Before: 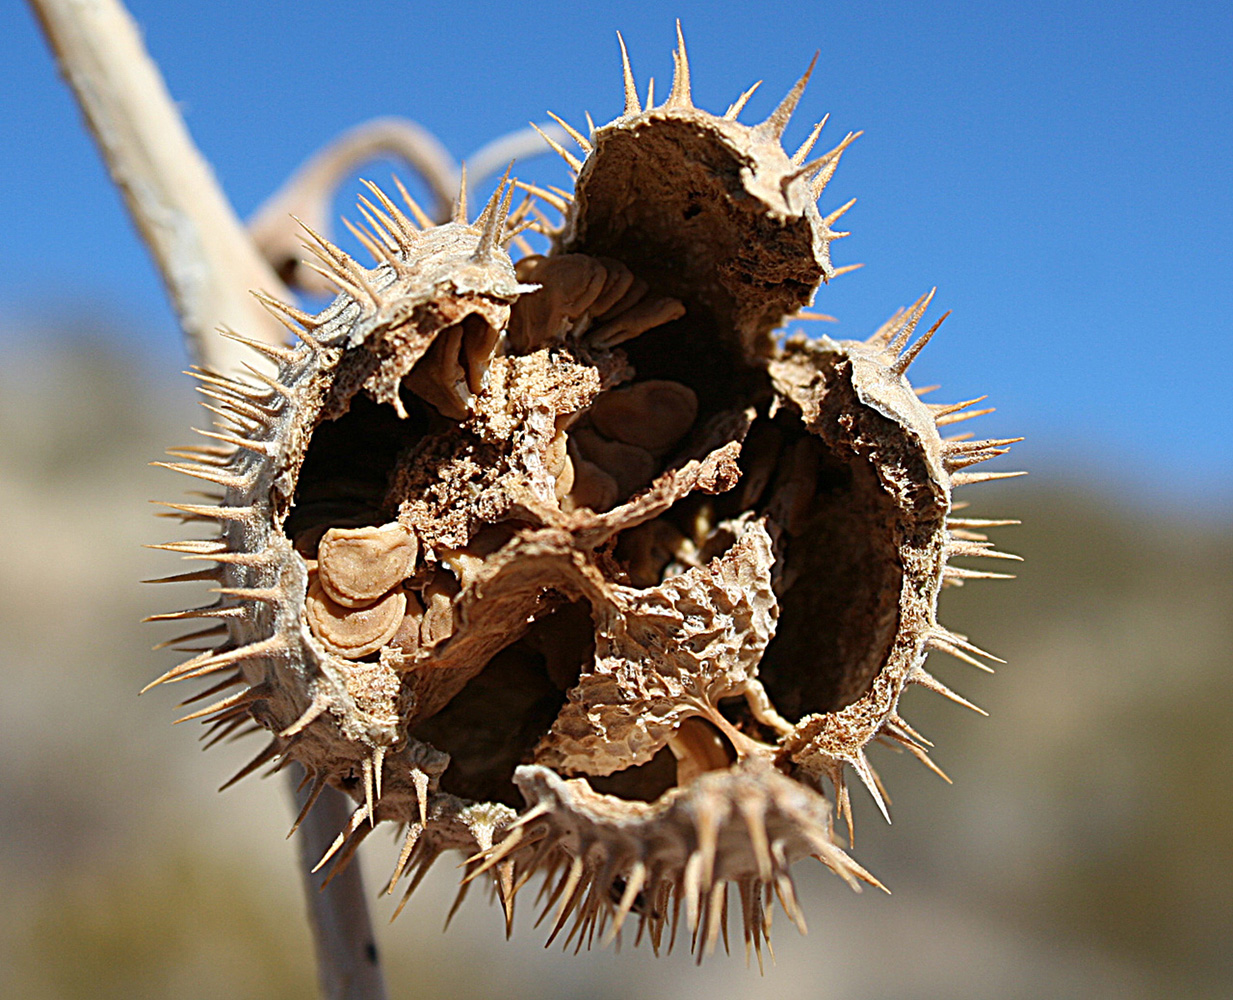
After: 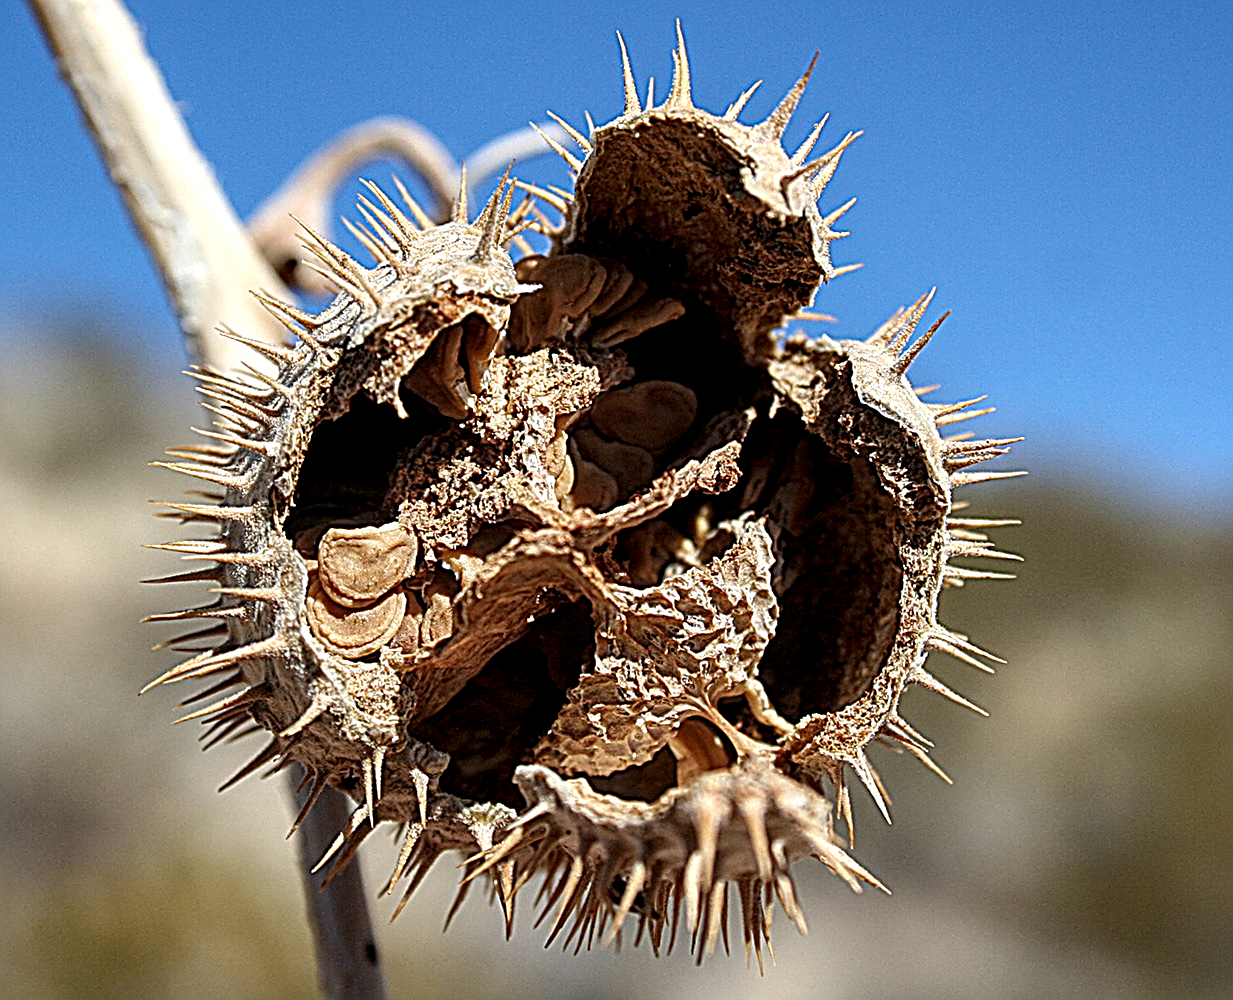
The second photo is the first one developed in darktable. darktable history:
local contrast: highlights 60%, shadows 60%, detail 160%
sharpen: radius 2.584, amount 0.688
